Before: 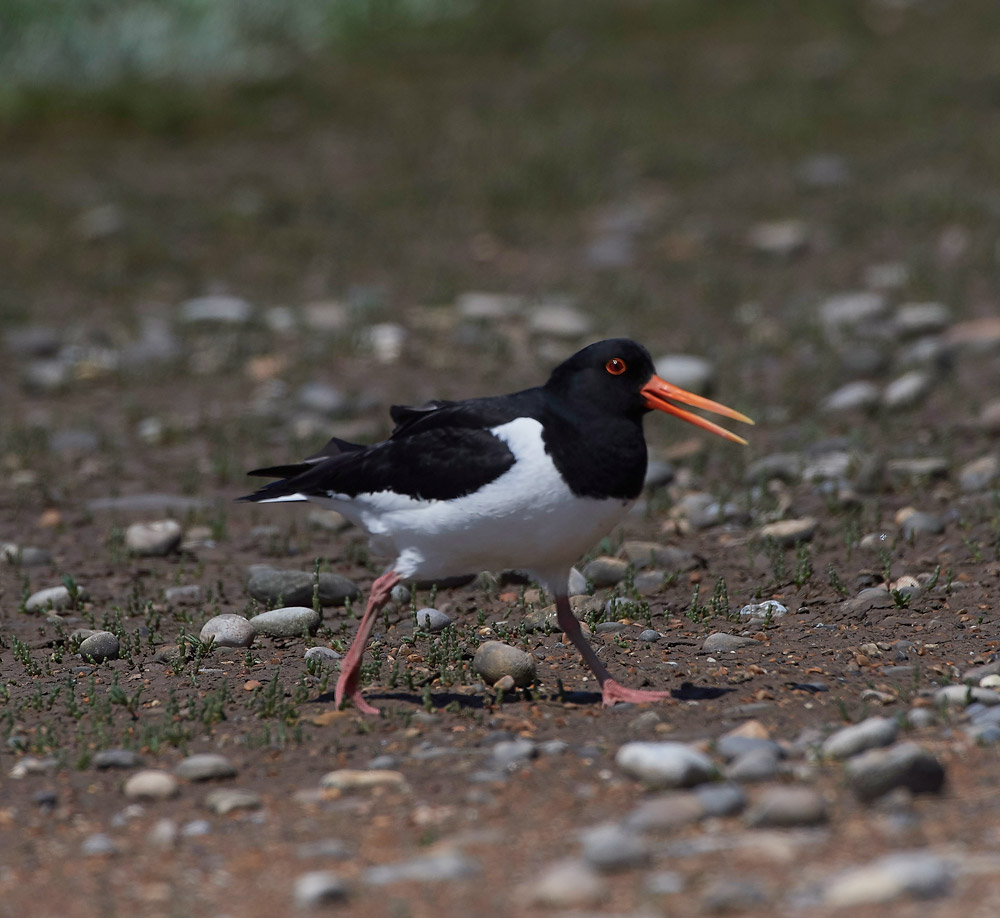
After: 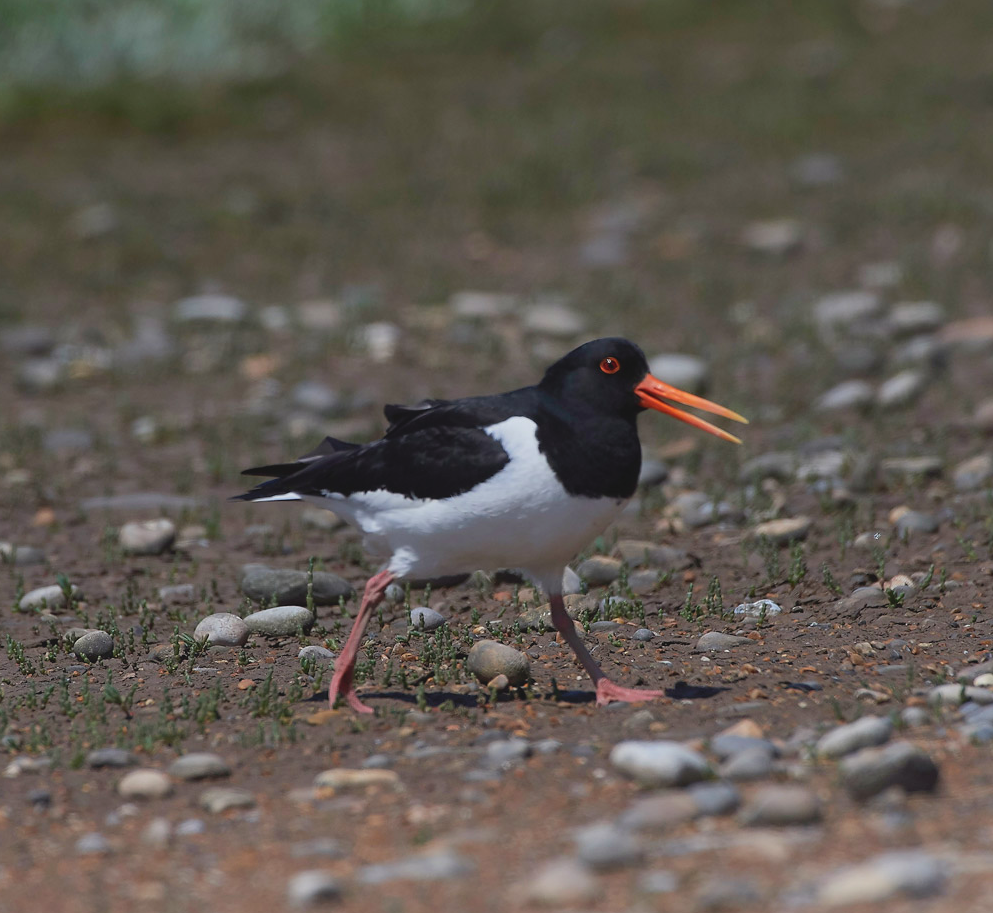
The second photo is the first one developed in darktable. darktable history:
crop and rotate: left 0.641%, top 0.142%, bottom 0.348%
contrast brightness saturation: contrast -0.099, brightness 0.041, saturation 0.08
